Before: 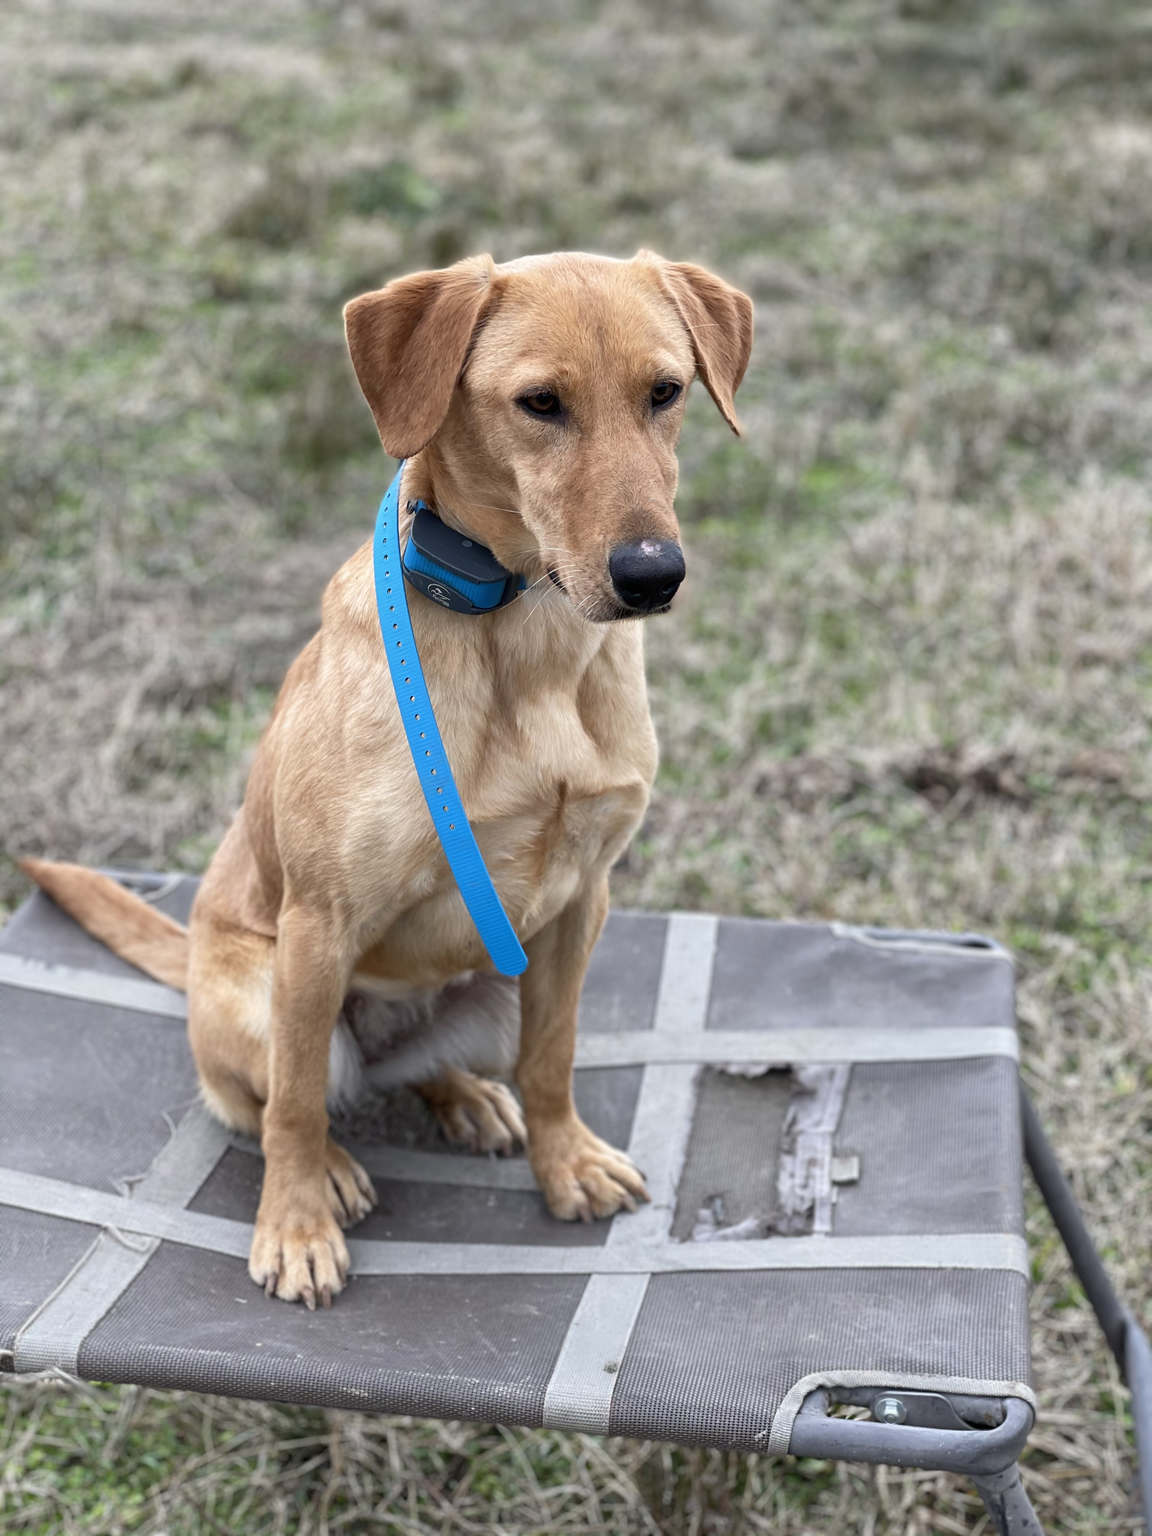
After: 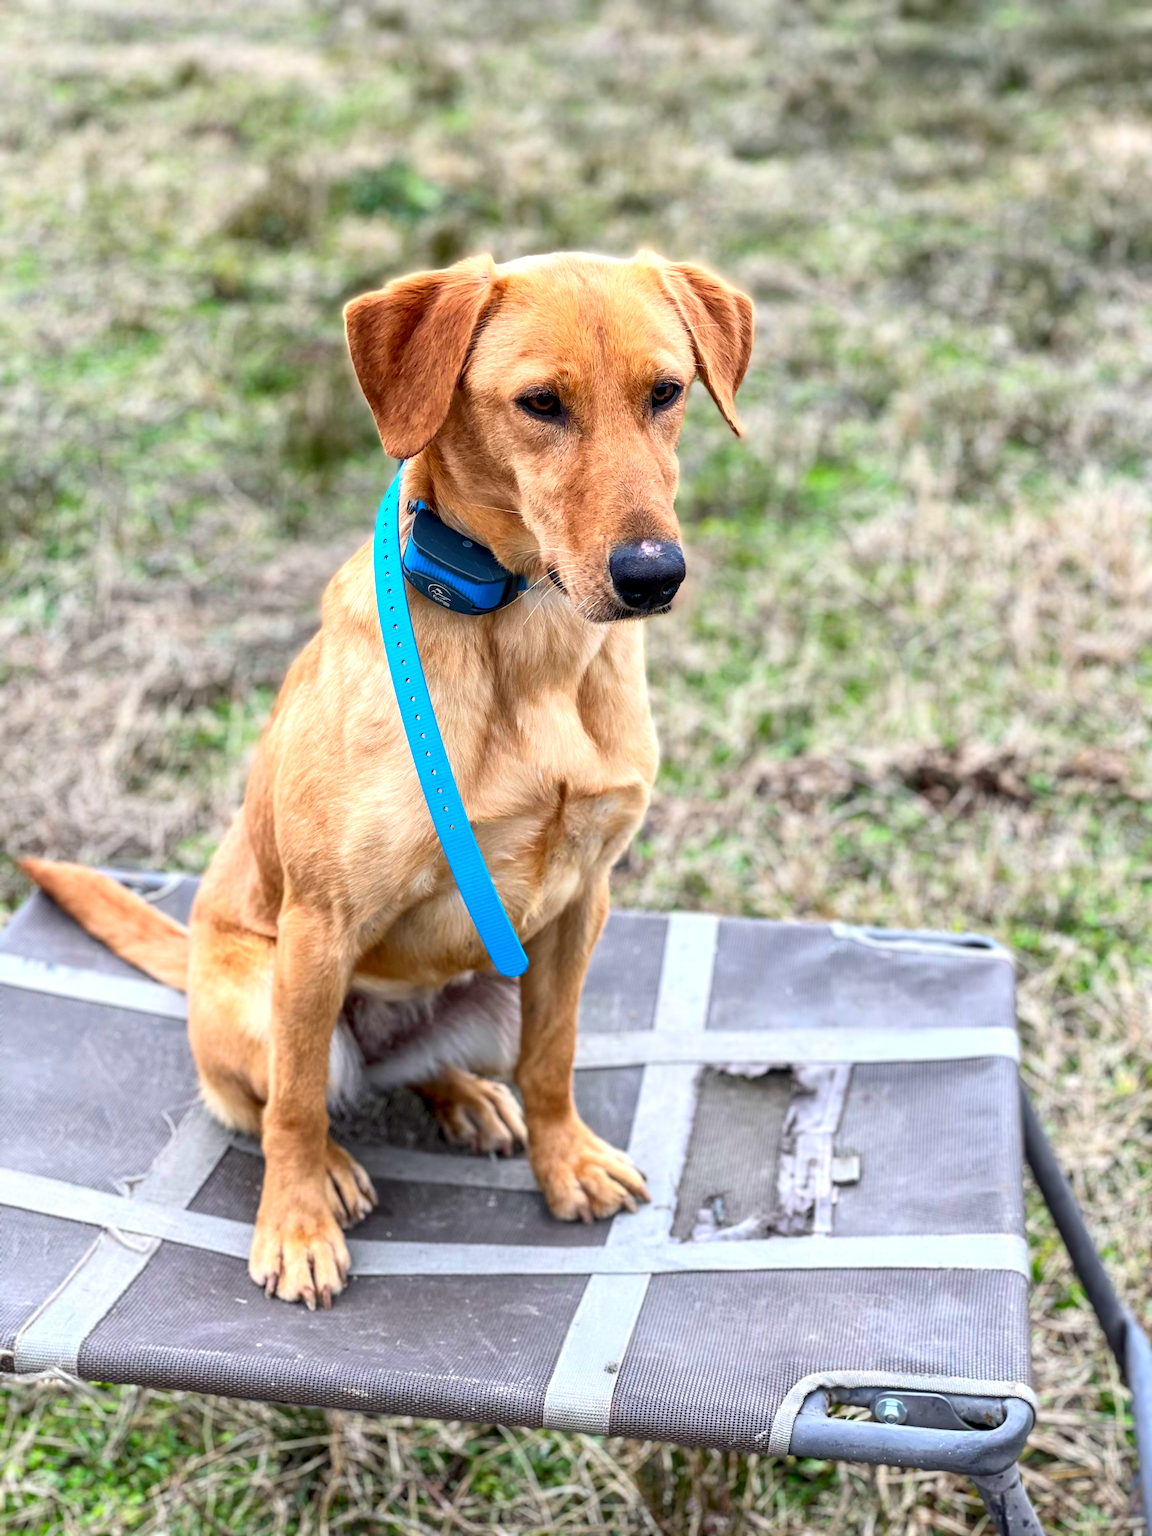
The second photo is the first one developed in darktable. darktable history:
local contrast: detail 142%
contrast brightness saturation: contrast 0.197, brightness 0.194, saturation 0.79
